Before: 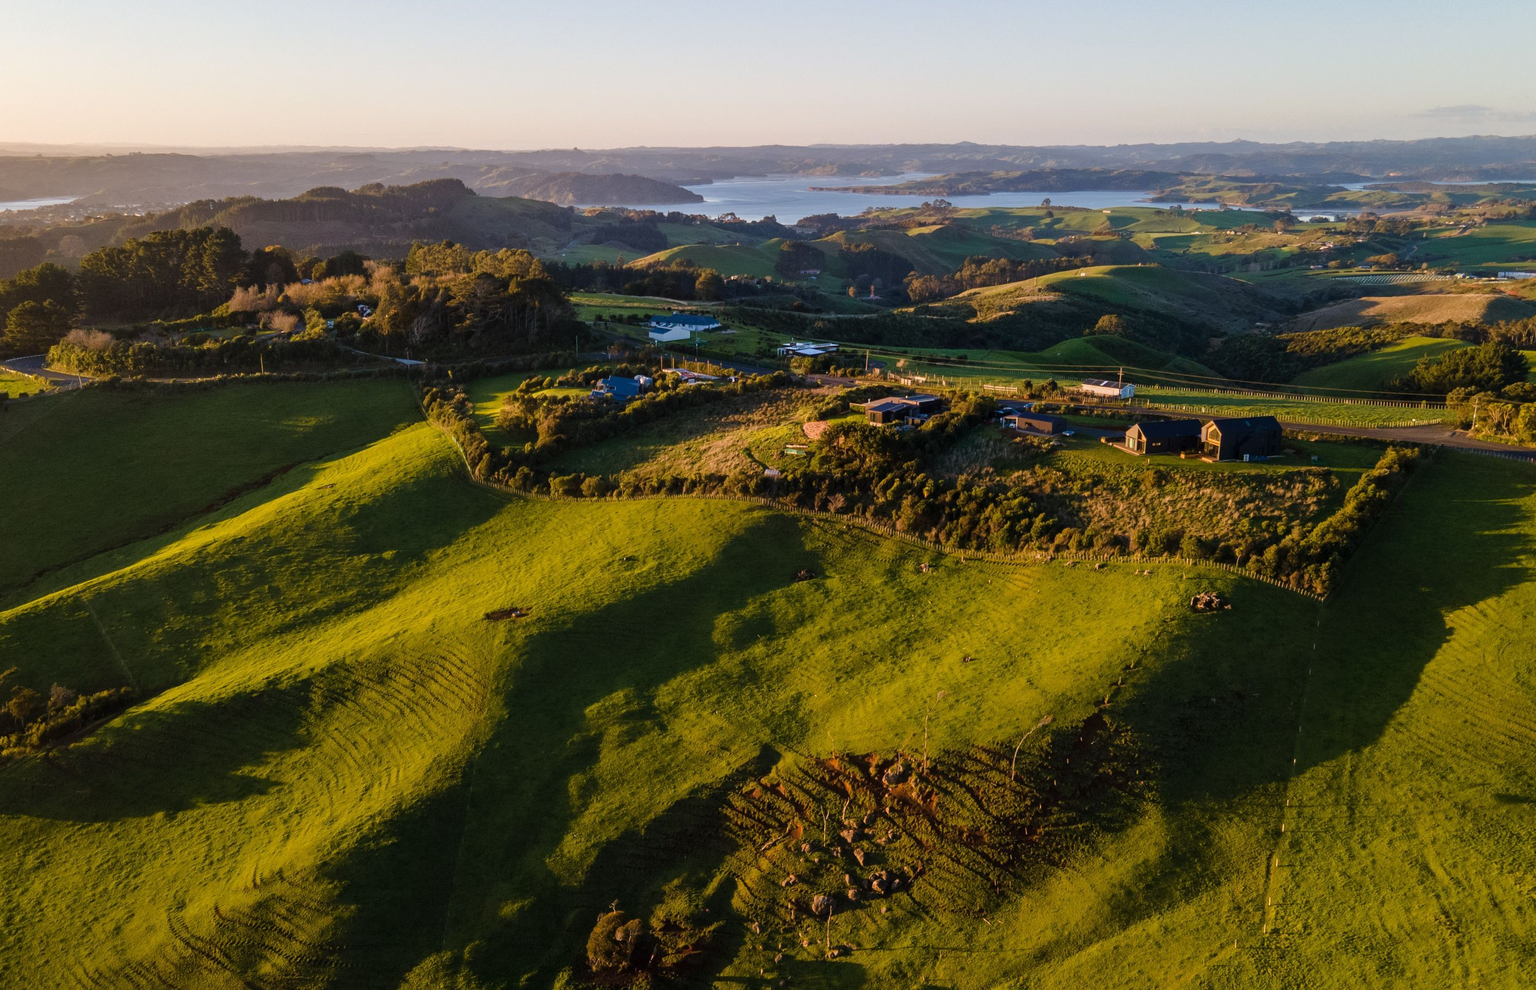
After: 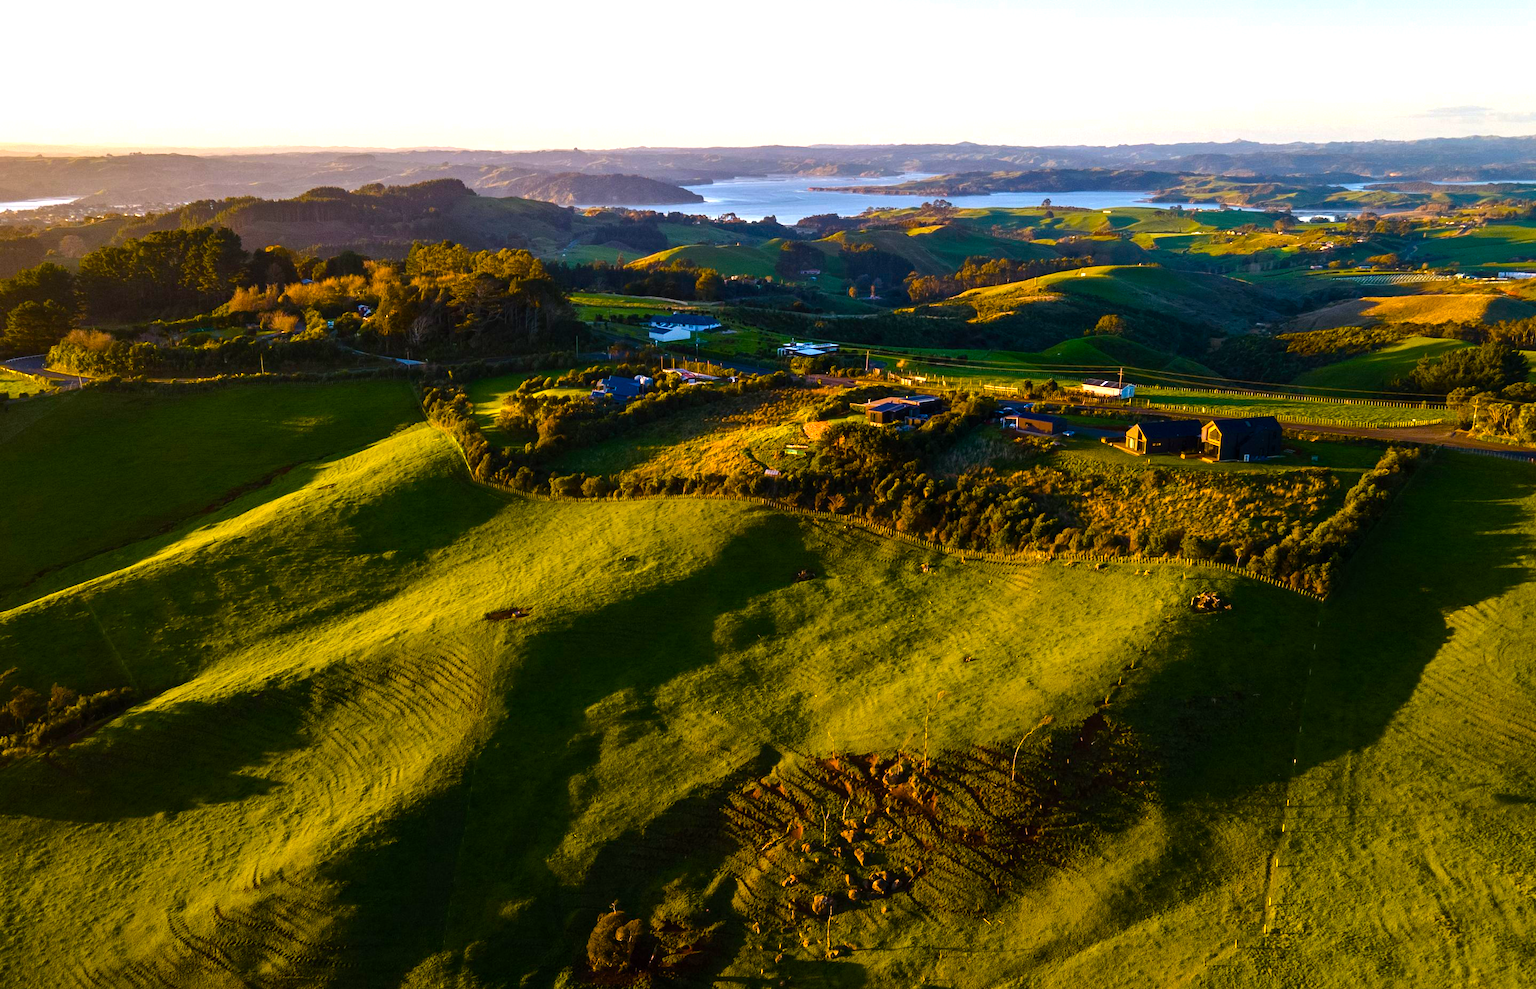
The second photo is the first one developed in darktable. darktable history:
tone equalizer: smoothing diameter 24.85%, edges refinement/feathering 7.97, preserve details guided filter
color balance rgb: shadows lift › chroma 0.817%, shadows lift › hue 116.01°, perceptual saturation grading › global saturation 36.262%, perceptual saturation grading › shadows 35.951%, perceptual brilliance grading › global brilliance 19.751%, perceptual brilliance grading › shadows -40.649%, global vibrance 34.837%
exposure: exposure 0.176 EV, compensate highlight preservation false
